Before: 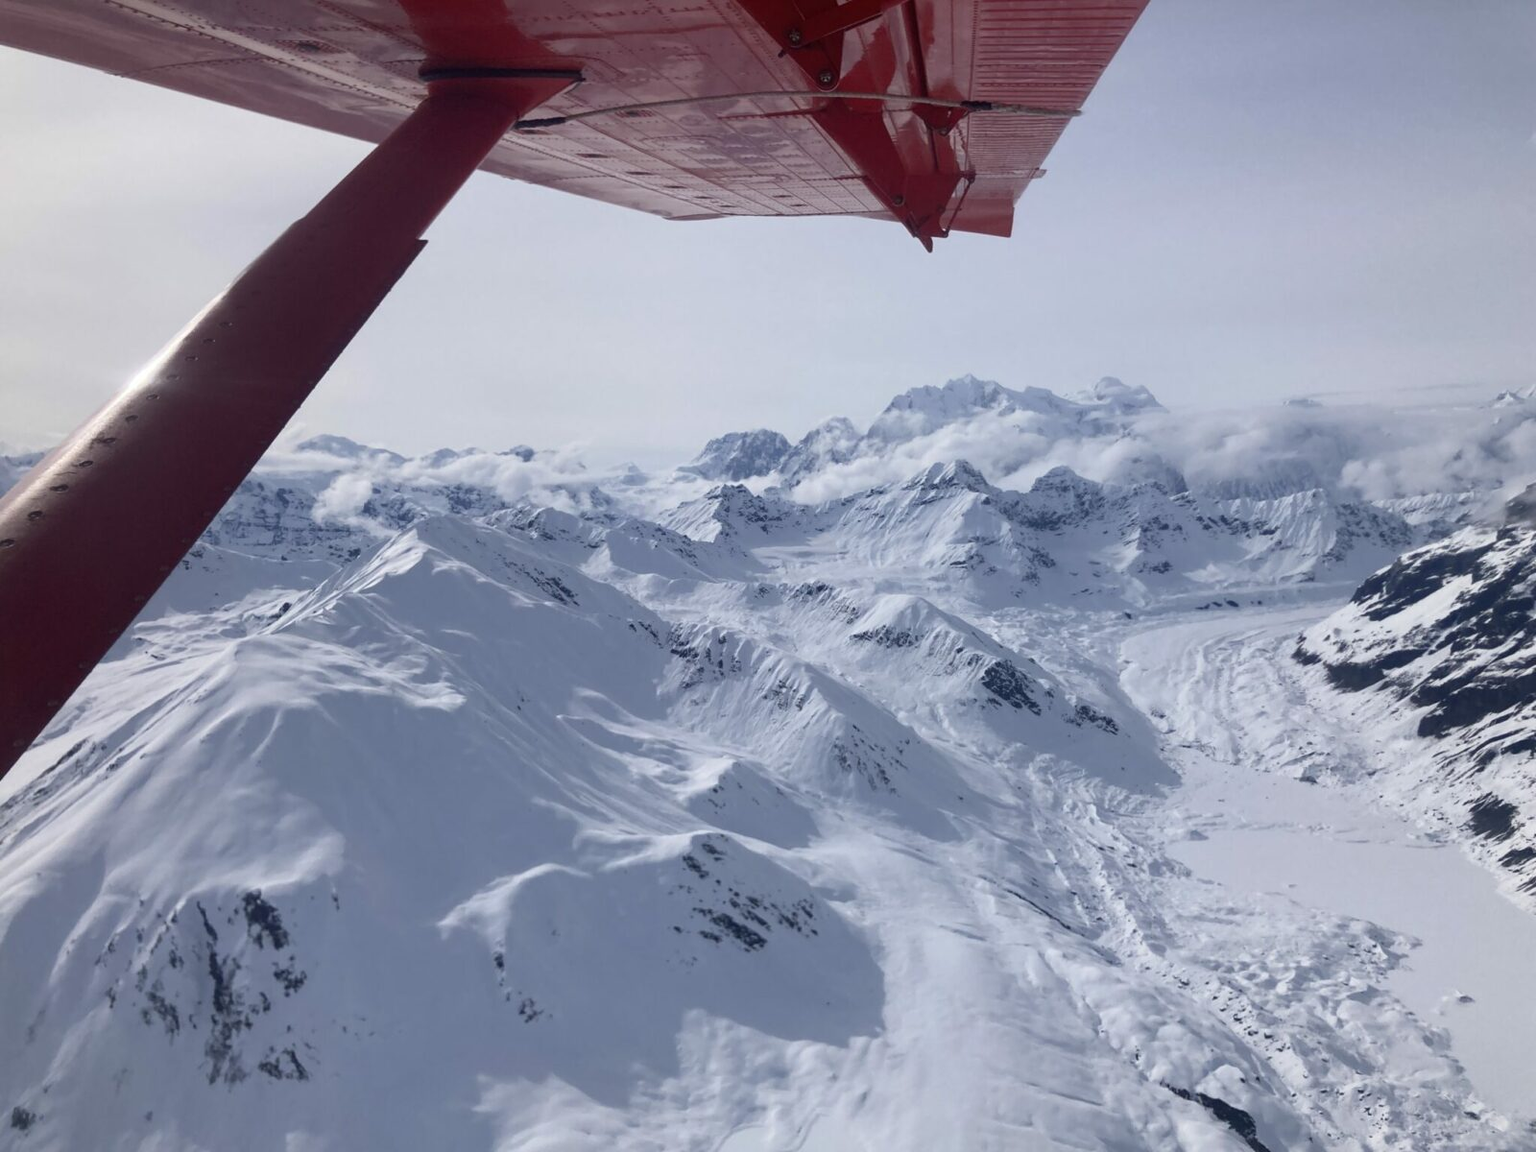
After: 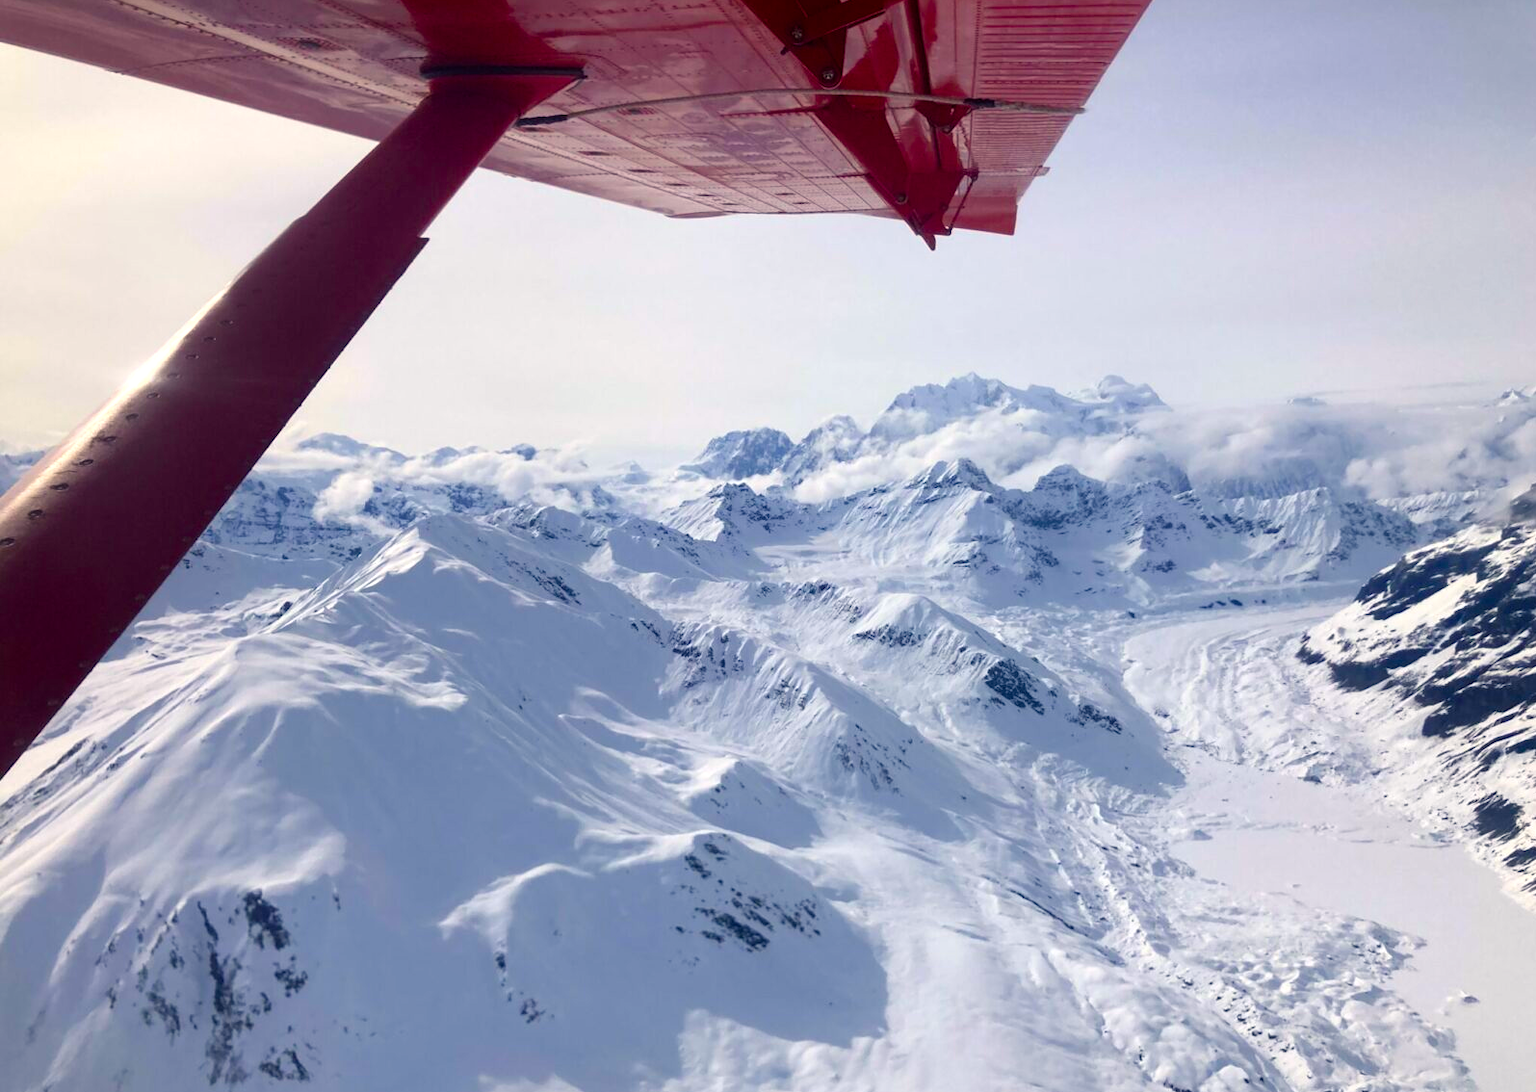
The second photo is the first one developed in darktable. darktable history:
tone equalizer: -8 EV -0.401 EV, -7 EV -0.396 EV, -6 EV -0.296 EV, -5 EV -0.247 EV, -3 EV 0.19 EV, -2 EV 0.321 EV, -1 EV 0.383 EV, +0 EV 0.444 EV
crop: top 0.308%, right 0.261%, bottom 5.032%
color balance rgb: highlights gain › chroma 2.985%, highlights gain › hue 76.29°, linear chroma grading › shadows -8.06%, linear chroma grading › global chroma 9.96%, perceptual saturation grading › global saturation 37.184%, perceptual saturation grading › shadows 34.889%, global vibrance 14.629%
